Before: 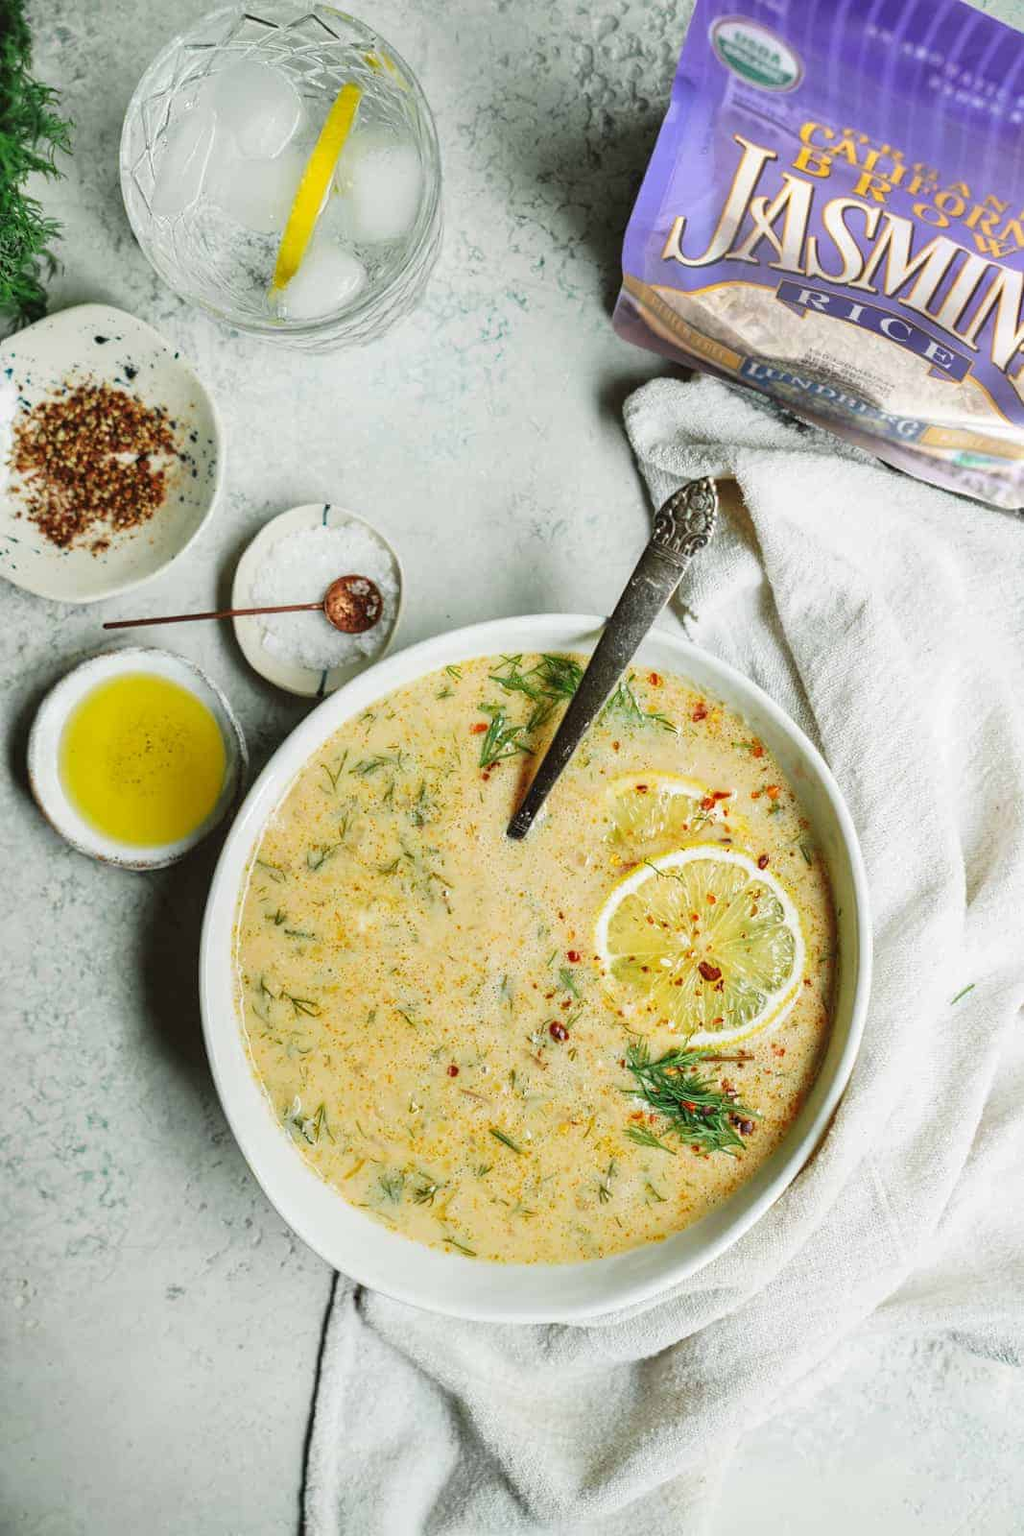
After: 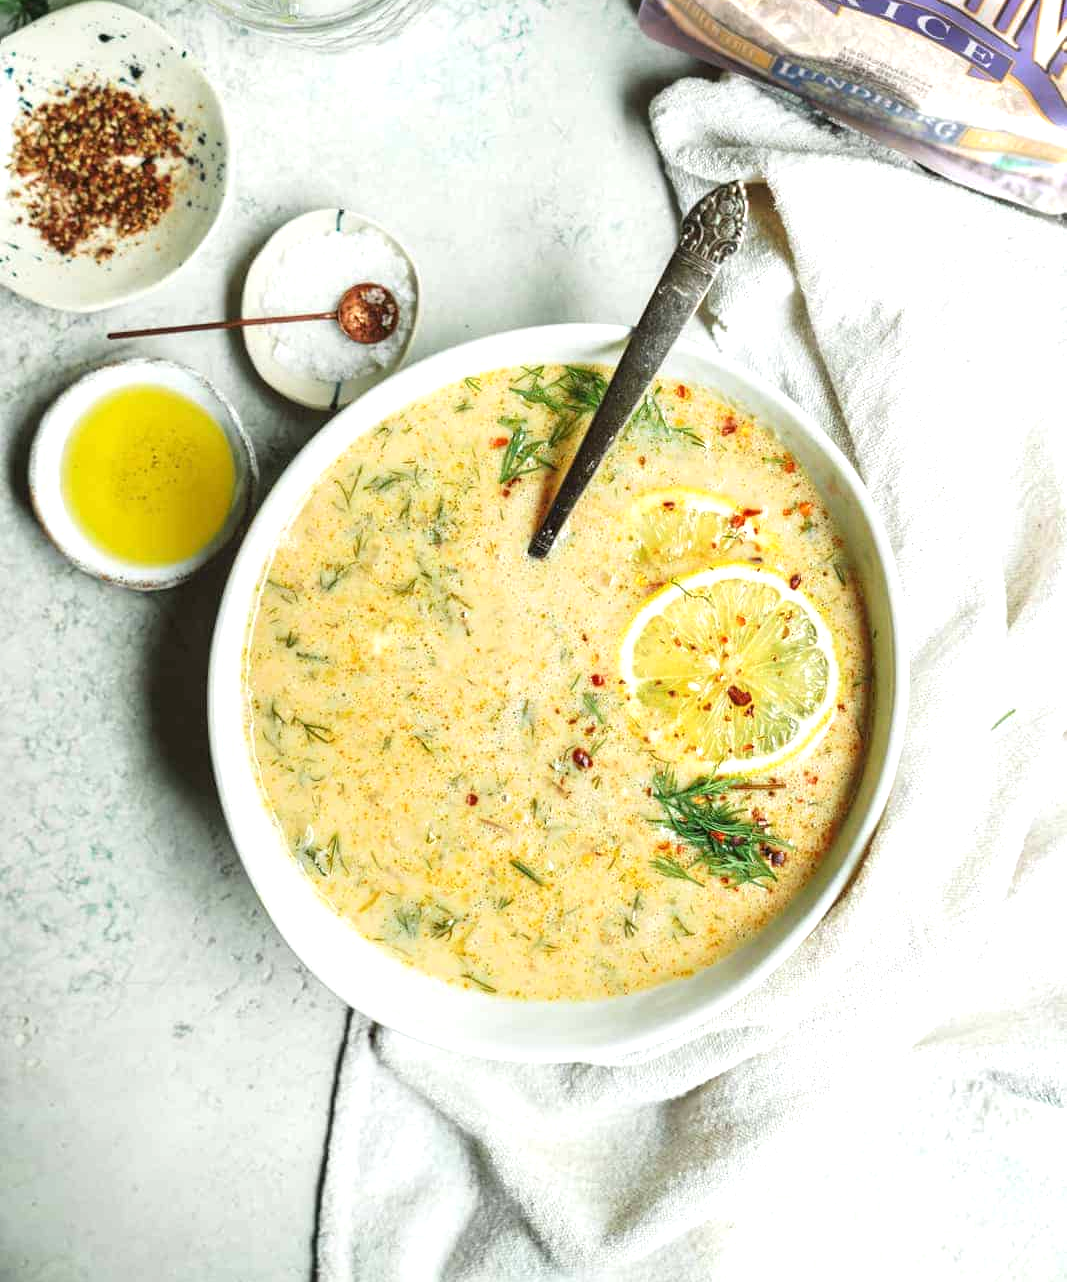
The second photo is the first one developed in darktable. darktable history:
exposure: exposure 0.51 EV, compensate exposure bias true, compensate highlight preservation false
crop and rotate: top 19.823%
